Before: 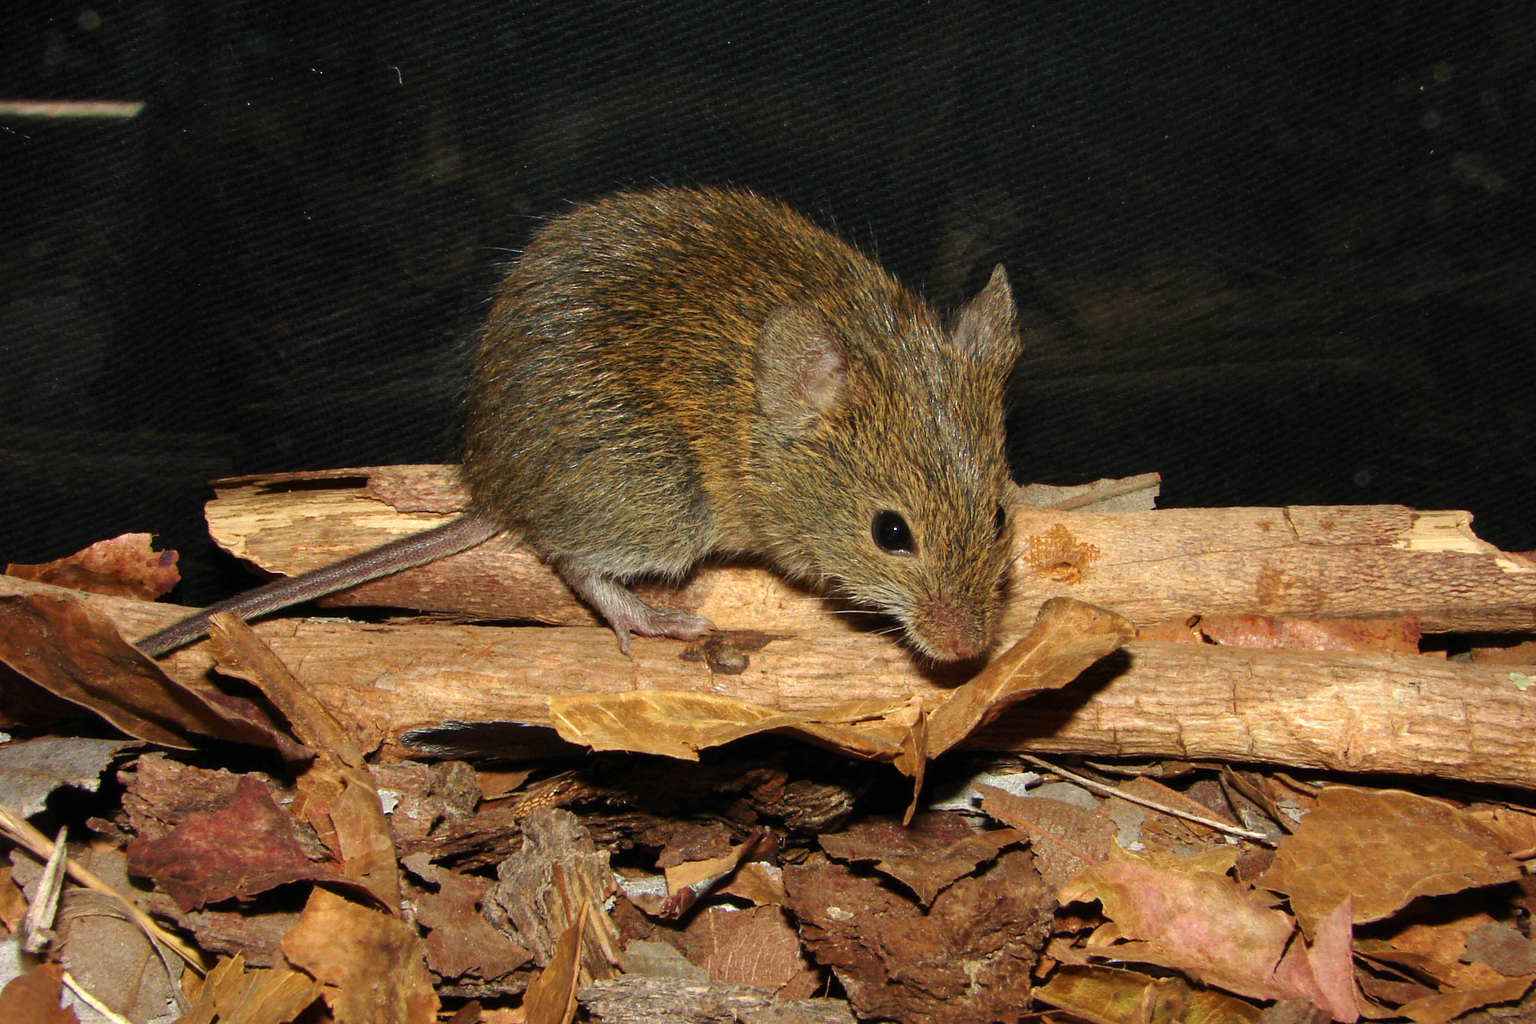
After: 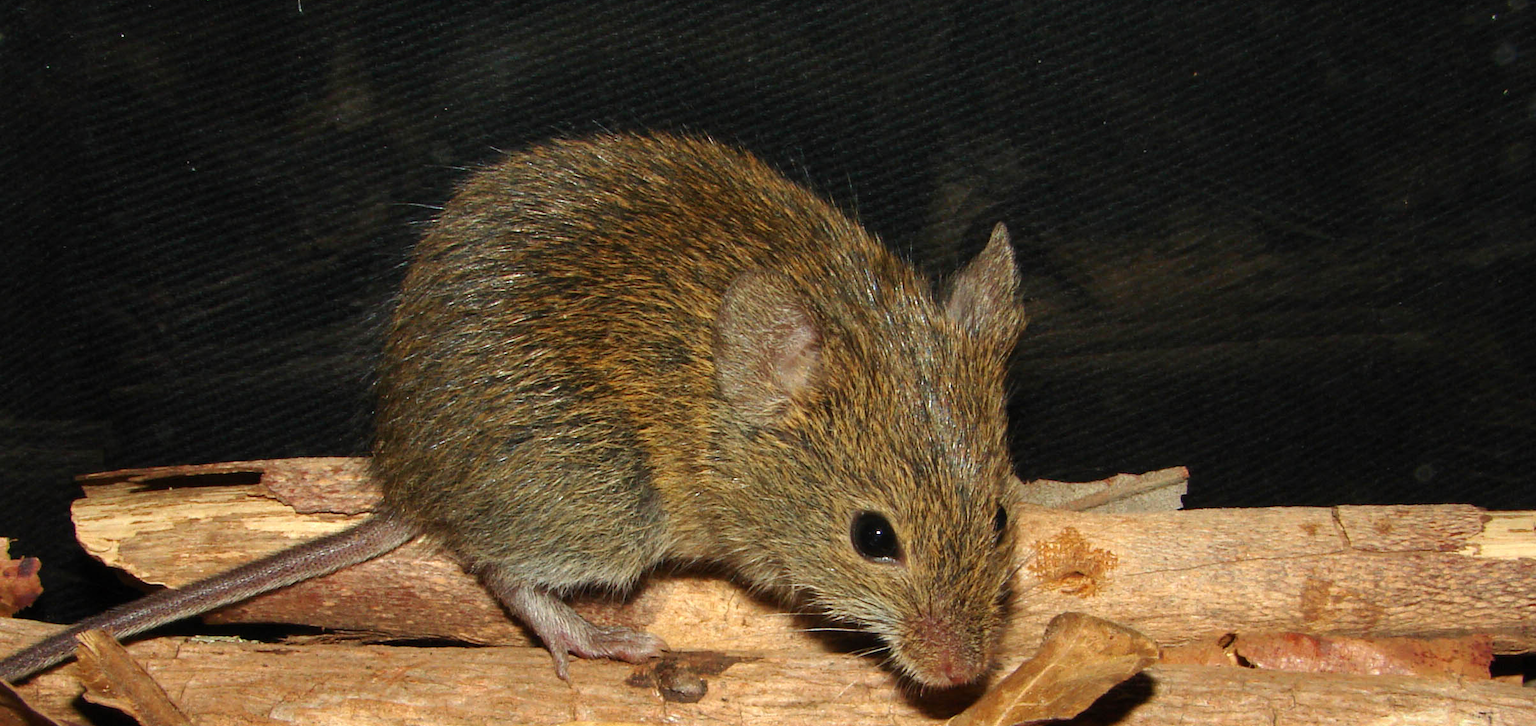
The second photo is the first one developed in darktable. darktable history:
crop and rotate: left 9.401%, top 7.228%, right 5.049%, bottom 32.052%
